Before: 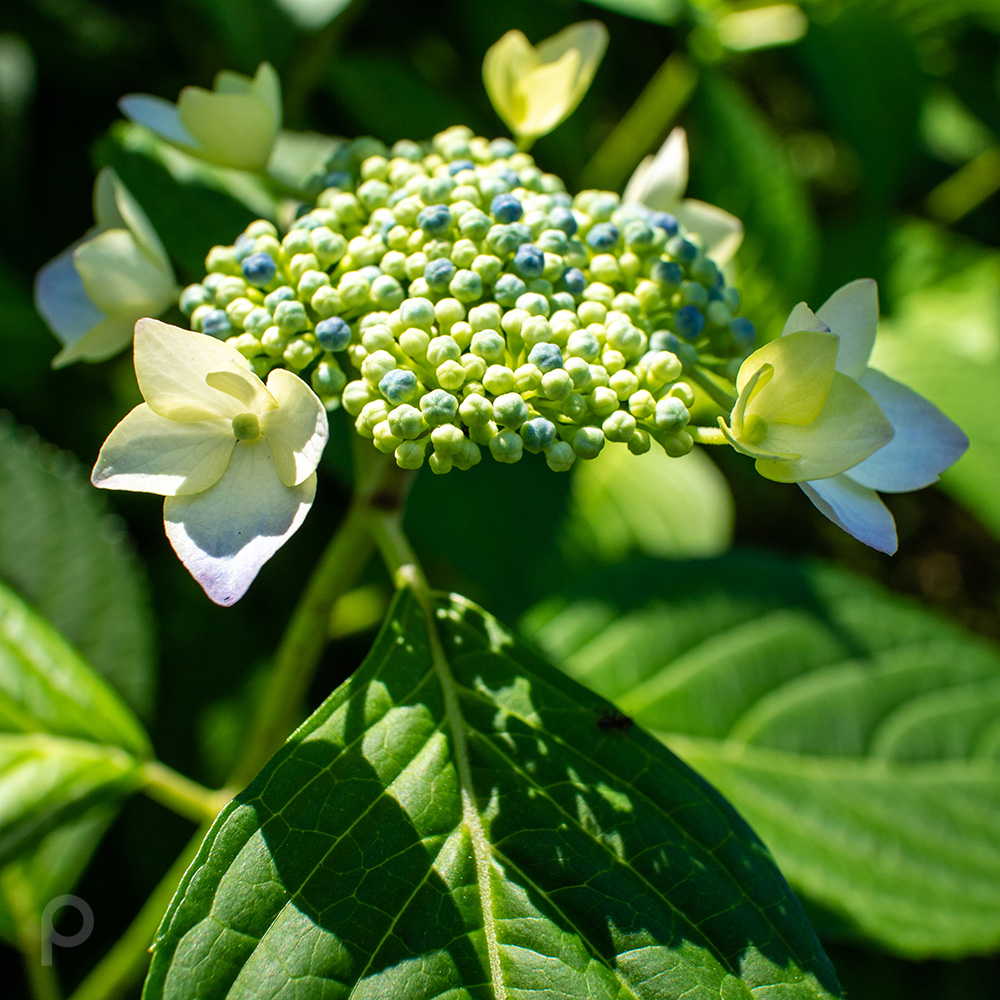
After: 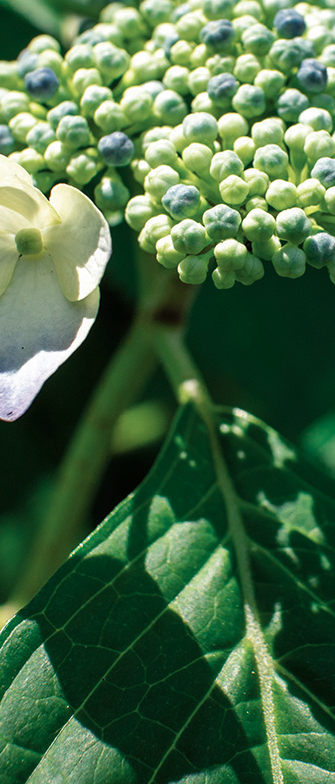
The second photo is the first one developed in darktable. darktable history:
crop and rotate: left 21.77%, top 18.528%, right 44.676%, bottom 2.997%
color zones: curves: ch0 [(0, 0.5) (0.125, 0.4) (0.25, 0.5) (0.375, 0.4) (0.5, 0.4) (0.625, 0.35) (0.75, 0.35) (0.875, 0.5)]; ch1 [(0, 0.35) (0.125, 0.45) (0.25, 0.35) (0.375, 0.35) (0.5, 0.35) (0.625, 0.35) (0.75, 0.45) (0.875, 0.35)]; ch2 [(0, 0.6) (0.125, 0.5) (0.25, 0.5) (0.375, 0.6) (0.5, 0.6) (0.625, 0.5) (0.75, 0.5) (0.875, 0.5)]
